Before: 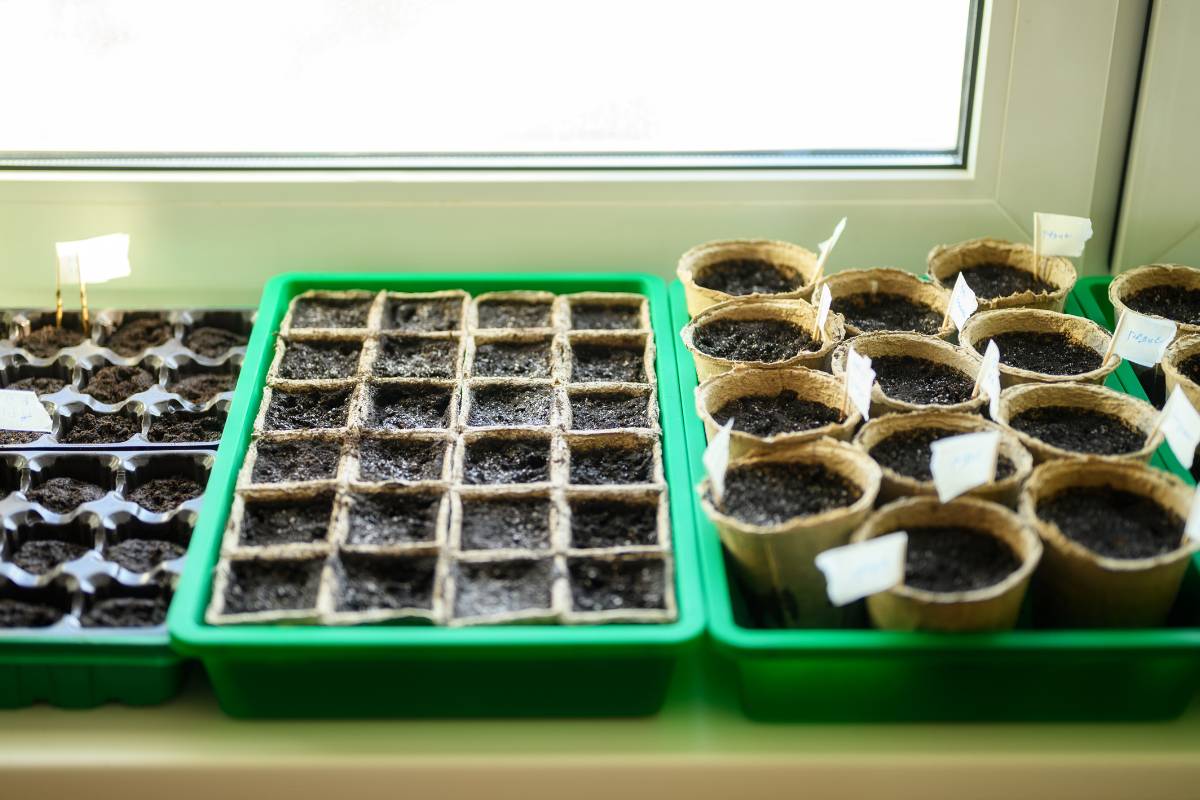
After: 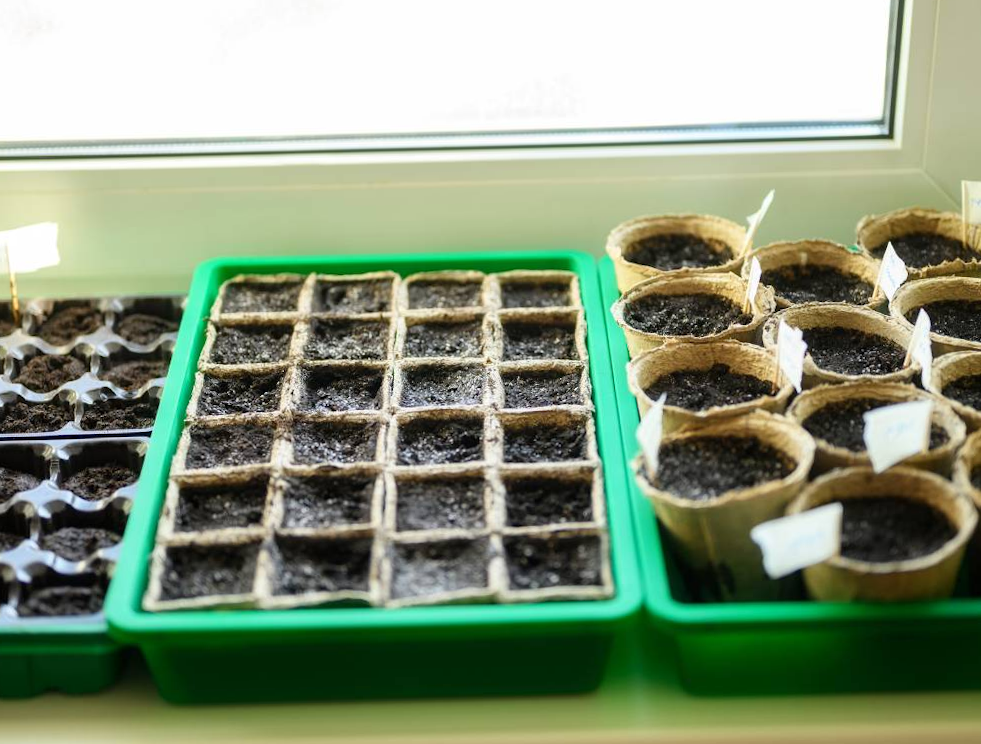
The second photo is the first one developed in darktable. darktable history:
crop and rotate: angle 1.3°, left 4.255%, top 1.168%, right 11.167%, bottom 2.622%
